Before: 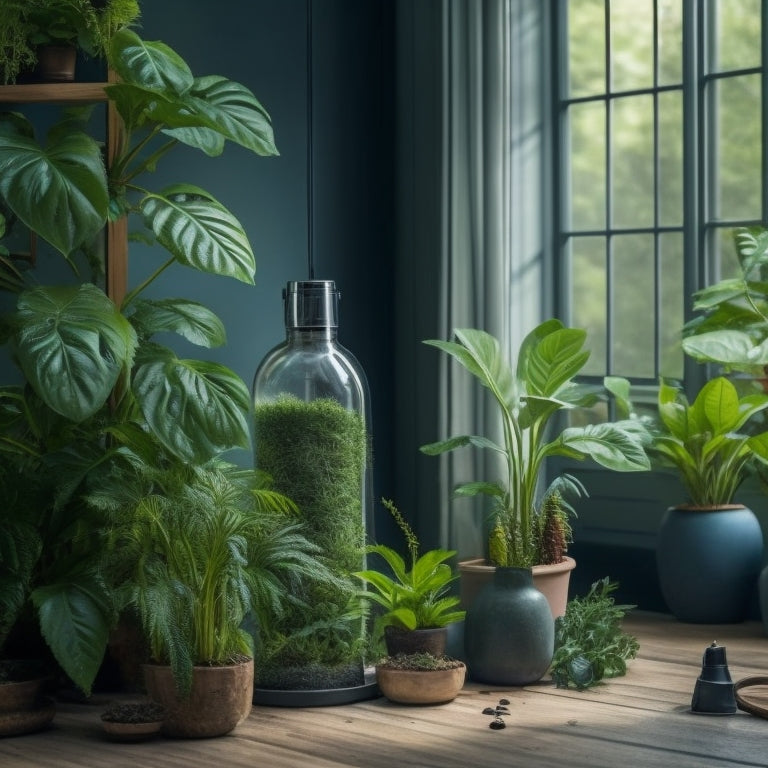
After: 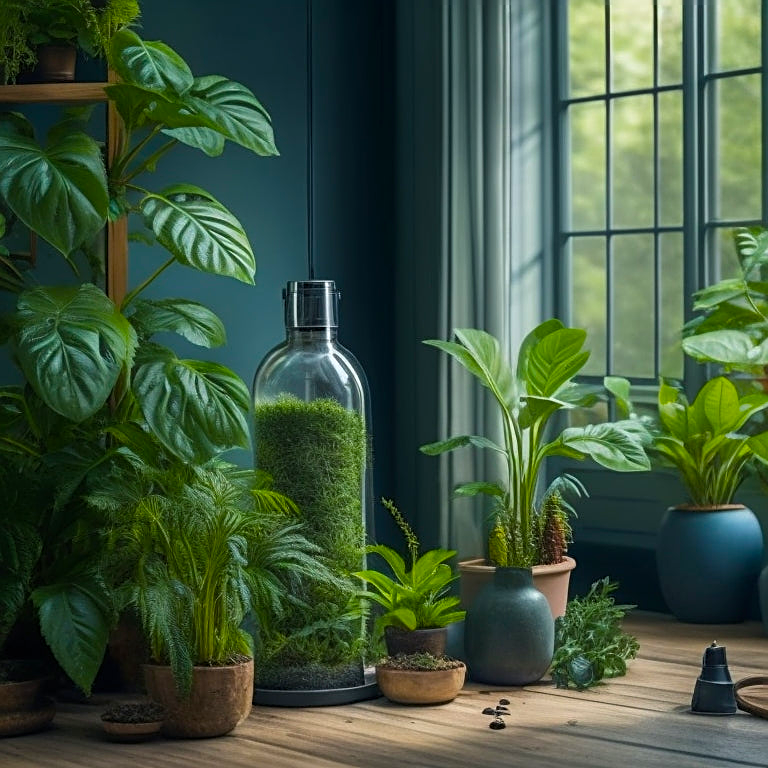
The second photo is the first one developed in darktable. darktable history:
sharpen: on, module defaults
color balance rgb: perceptual saturation grading › global saturation 30%, global vibrance 20%
